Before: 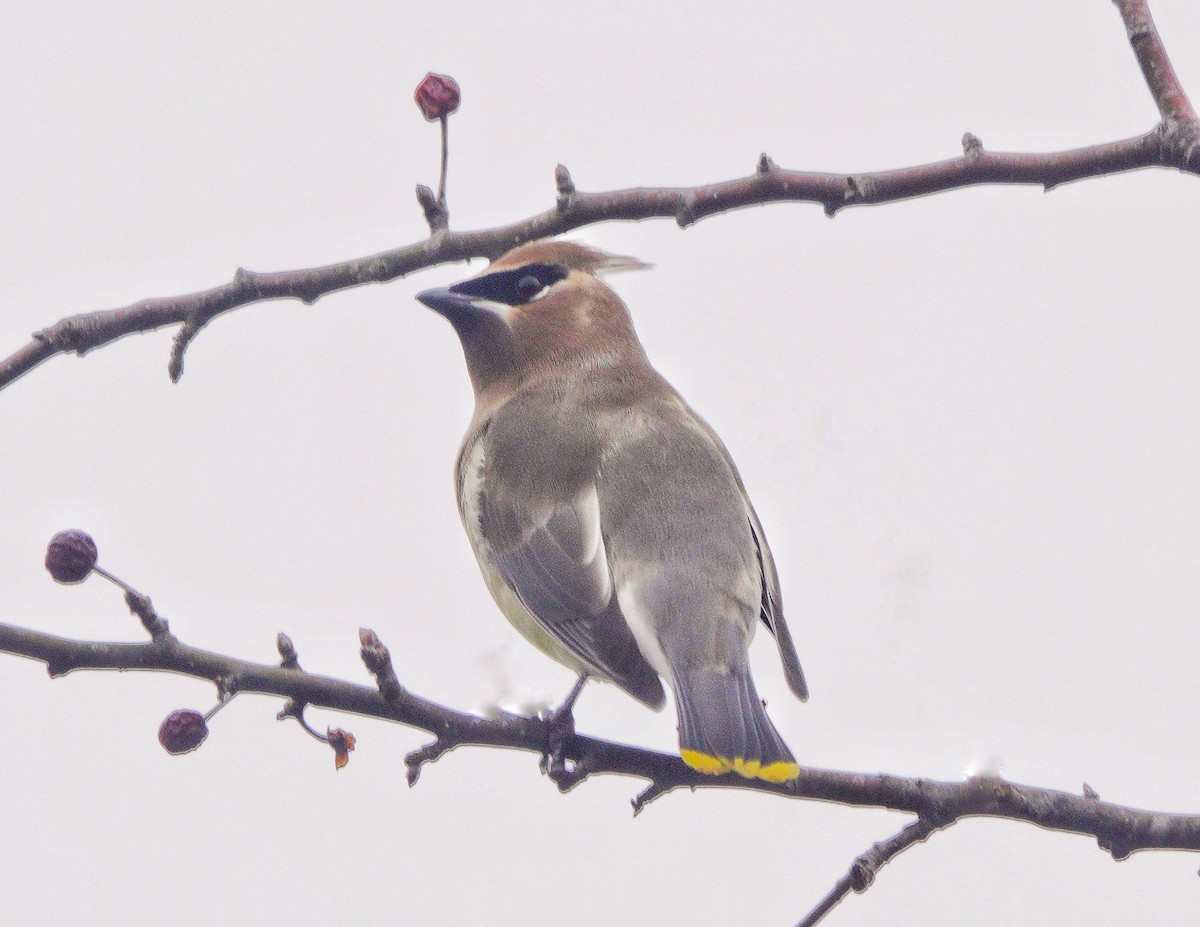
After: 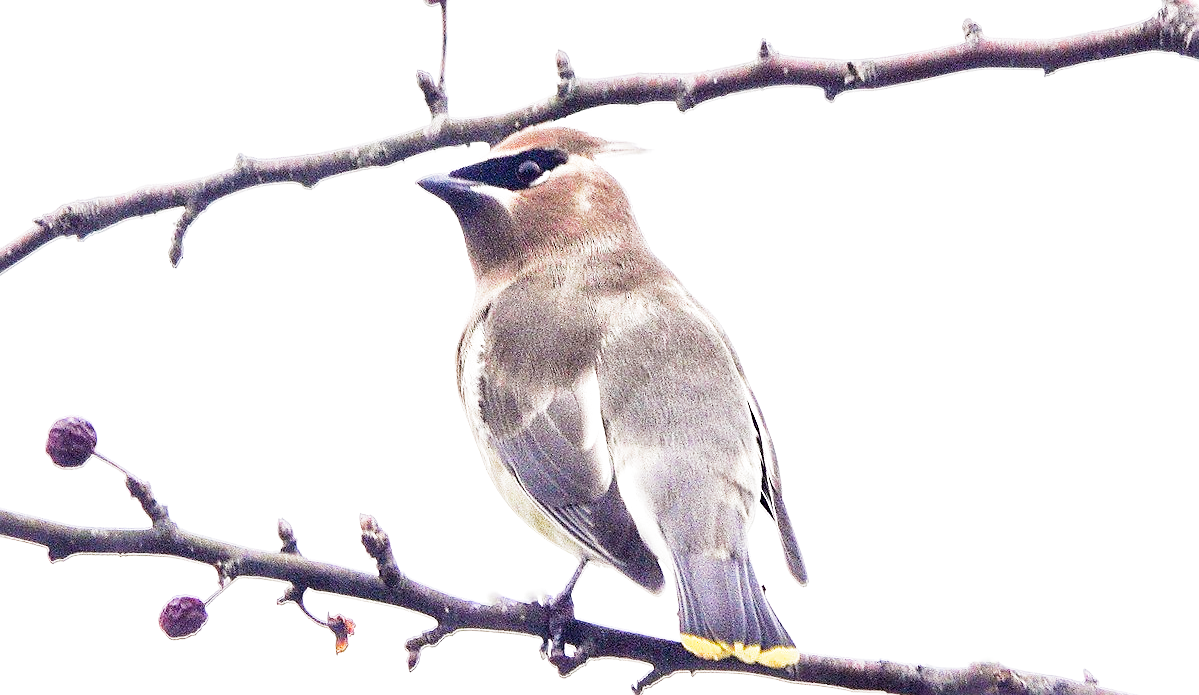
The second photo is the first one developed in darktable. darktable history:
color correction: saturation 1.1
crop and rotate: top 12.5%, bottom 12.5%
sharpen: on, module defaults
rotate and perspective: automatic cropping original format, crop left 0, crop top 0
filmic rgb: middle gray luminance 12.74%, black relative exposure -10.13 EV, white relative exposure 3.47 EV, threshold 6 EV, target black luminance 0%, hardness 5.74, latitude 44.69%, contrast 1.221, highlights saturation mix 5%, shadows ↔ highlights balance 26.78%, add noise in highlights 0, preserve chrominance no, color science v3 (2019), use custom middle-gray values true, iterations of high-quality reconstruction 0, contrast in highlights soft, enable highlight reconstruction true
shadows and highlights: shadows 25, highlights -25
contrast brightness saturation: contrast 0.08, saturation 0.2
tone equalizer: -8 EV -1.08 EV, -7 EV -1.01 EV, -6 EV -0.867 EV, -5 EV -0.578 EV, -3 EV 0.578 EV, -2 EV 0.867 EV, -1 EV 1.01 EV, +0 EV 1.08 EV, edges refinement/feathering 500, mask exposure compensation -1.57 EV, preserve details no
